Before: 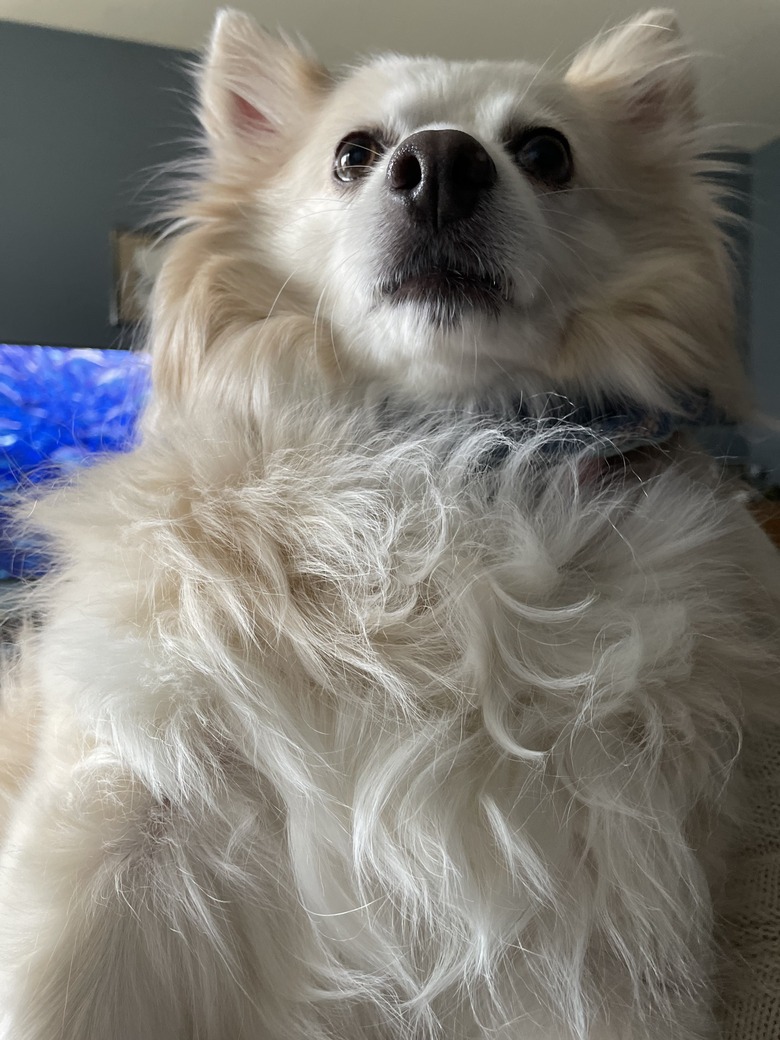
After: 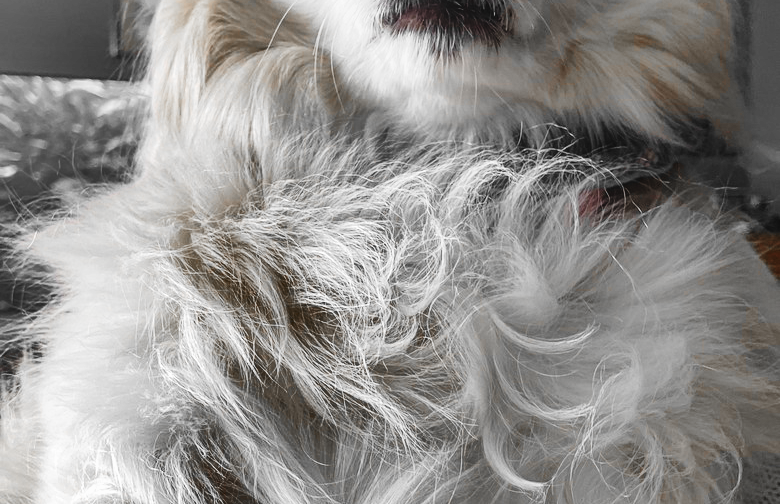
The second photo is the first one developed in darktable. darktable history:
base curve: curves: ch0 [(0, 0) (0.028, 0.03) (0.121, 0.232) (0.46, 0.748) (0.859, 0.968) (1, 1)], preserve colors none
crop and rotate: top 25.908%, bottom 25.561%
color zones: curves: ch0 [(0, 0.65) (0.096, 0.644) (0.221, 0.539) (0.429, 0.5) (0.571, 0.5) (0.714, 0.5) (0.857, 0.5) (1, 0.65)]; ch1 [(0, 0.5) (0.143, 0.5) (0.257, -0.002) (0.429, 0.04) (0.571, -0.001) (0.714, -0.015) (0.857, 0.024) (1, 0.5)]
exposure: exposure 0.202 EV, compensate highlight preservation false
shadows and highlights: shadows 20.81, highlights -82.93, soften with gaussian
contrast equalizer: octaves 7, y [[0.439, 0.44, 0.442, 0.457, 0.493, 0.498], [0.5 ×6], [0.5 ×6], [0 ×6], [0 ×6]]
local contrast: detail 109%
